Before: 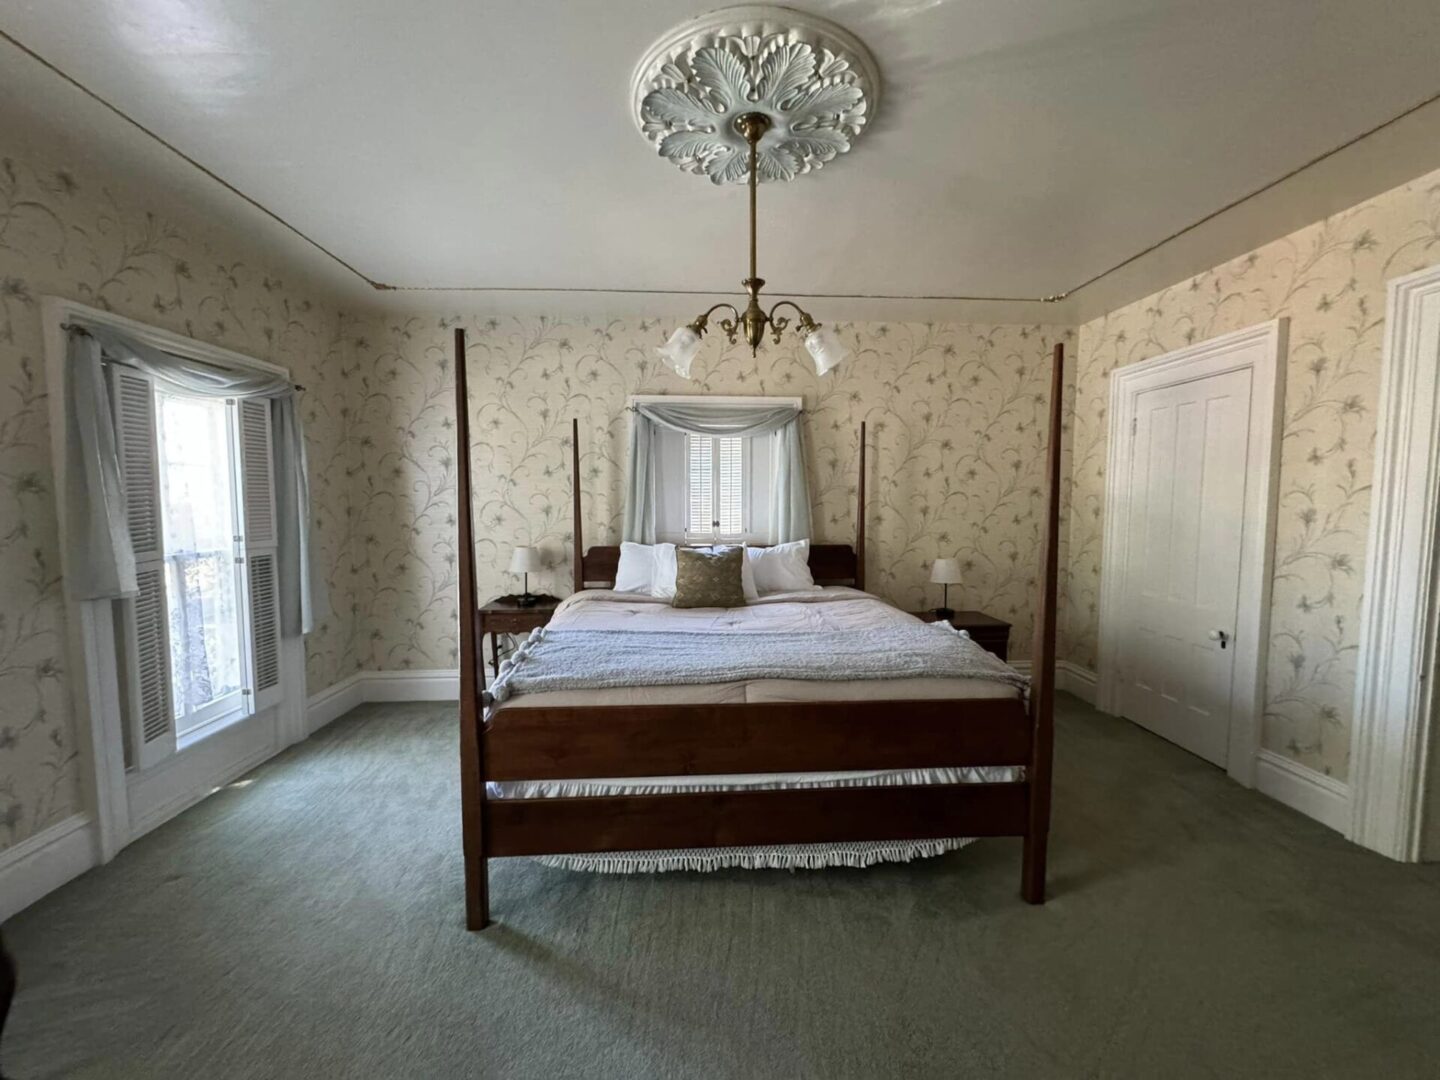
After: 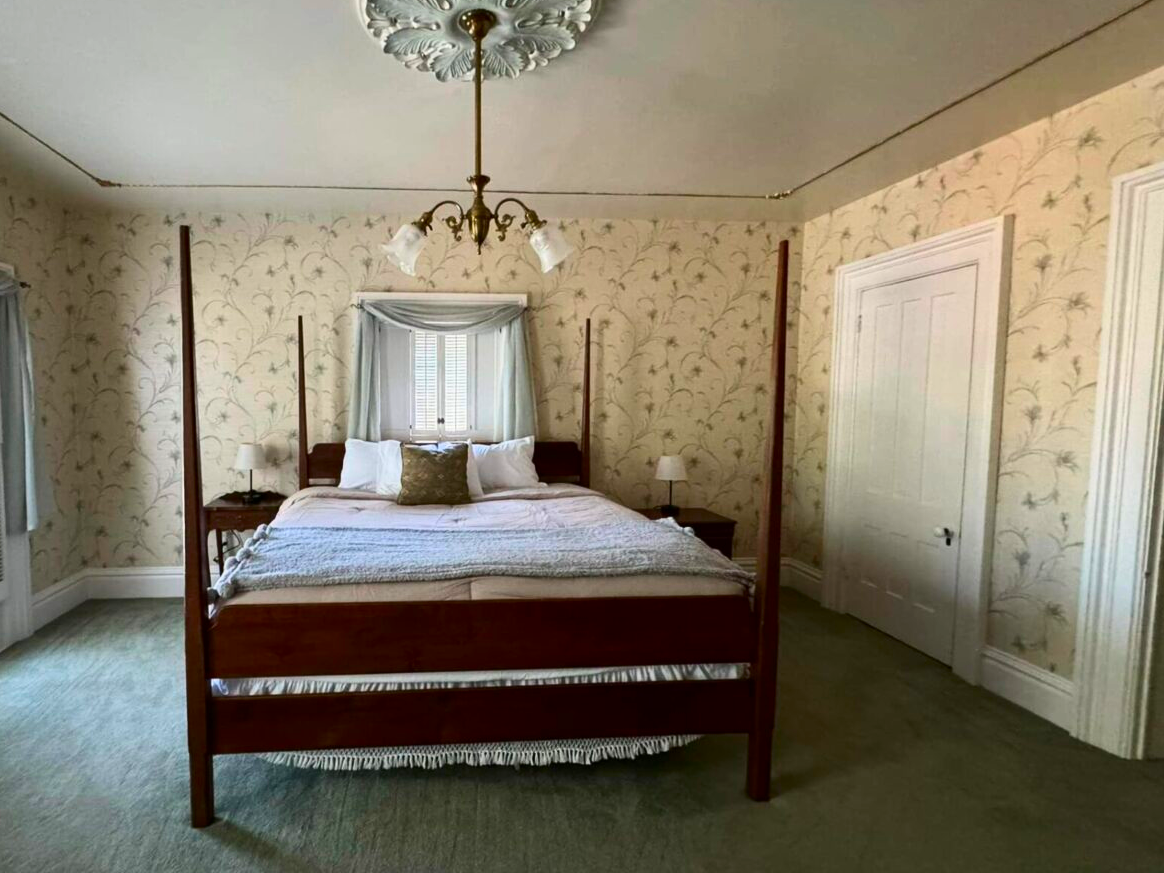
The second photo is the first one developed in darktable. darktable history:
contrast brightness saturation: contrast 0.18, saturation 0.3
crop: left 19.159%, top 9.58%, bottom 9.58%
